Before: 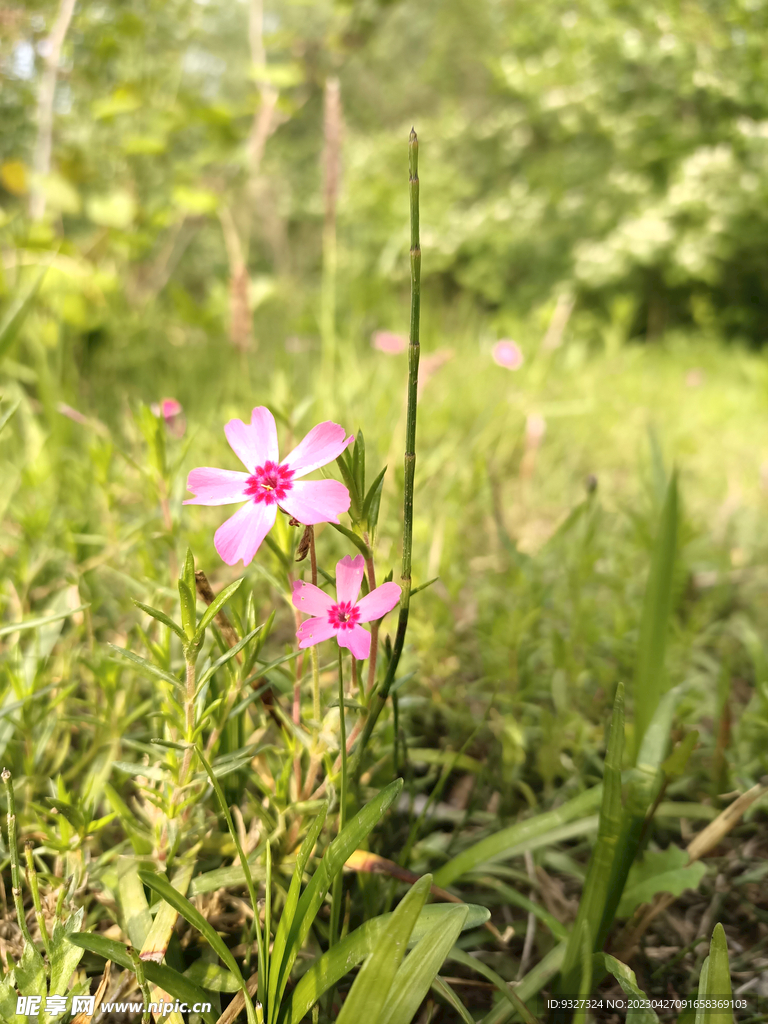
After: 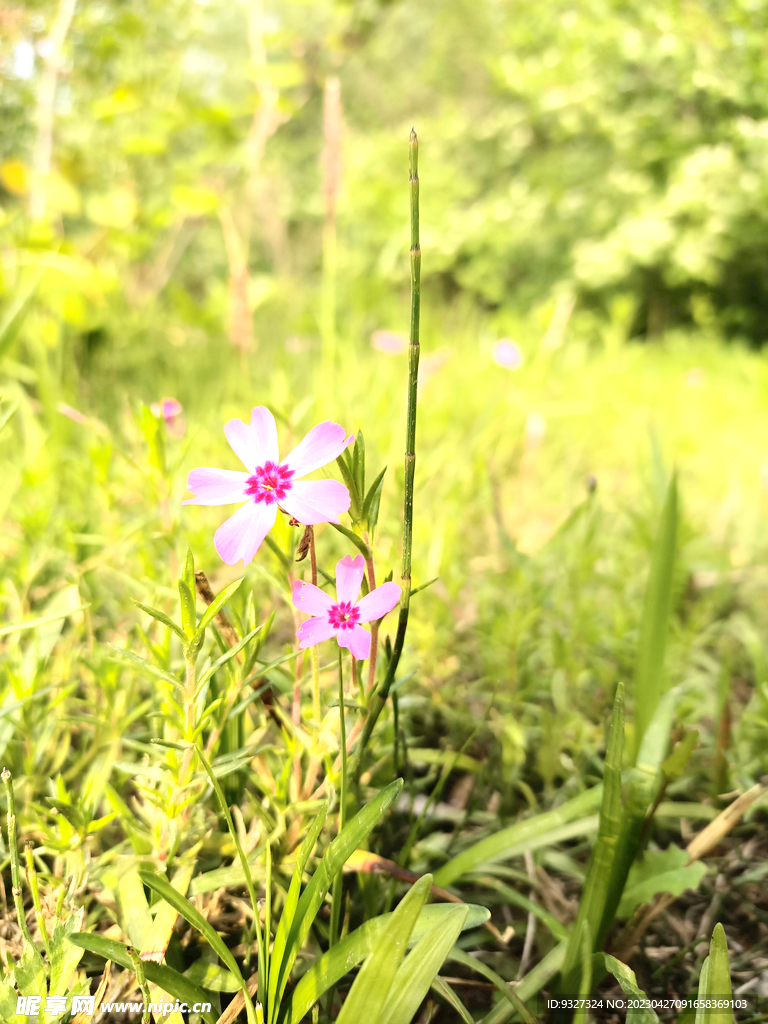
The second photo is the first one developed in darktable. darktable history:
contrast brightness saturation: contrast 0.2, brightness 0.142, saturation 0.138
tone equalizer: -8 EV -0.438 EV, -7 EV -0.37 EV, -6 EV -0.322 EV, -5 EV -0.252 EV, -3 EV 0.197 EV, -2 EV 0.36 EV, -1 EV 0.41 EV, +0 EV 0.421 EV
